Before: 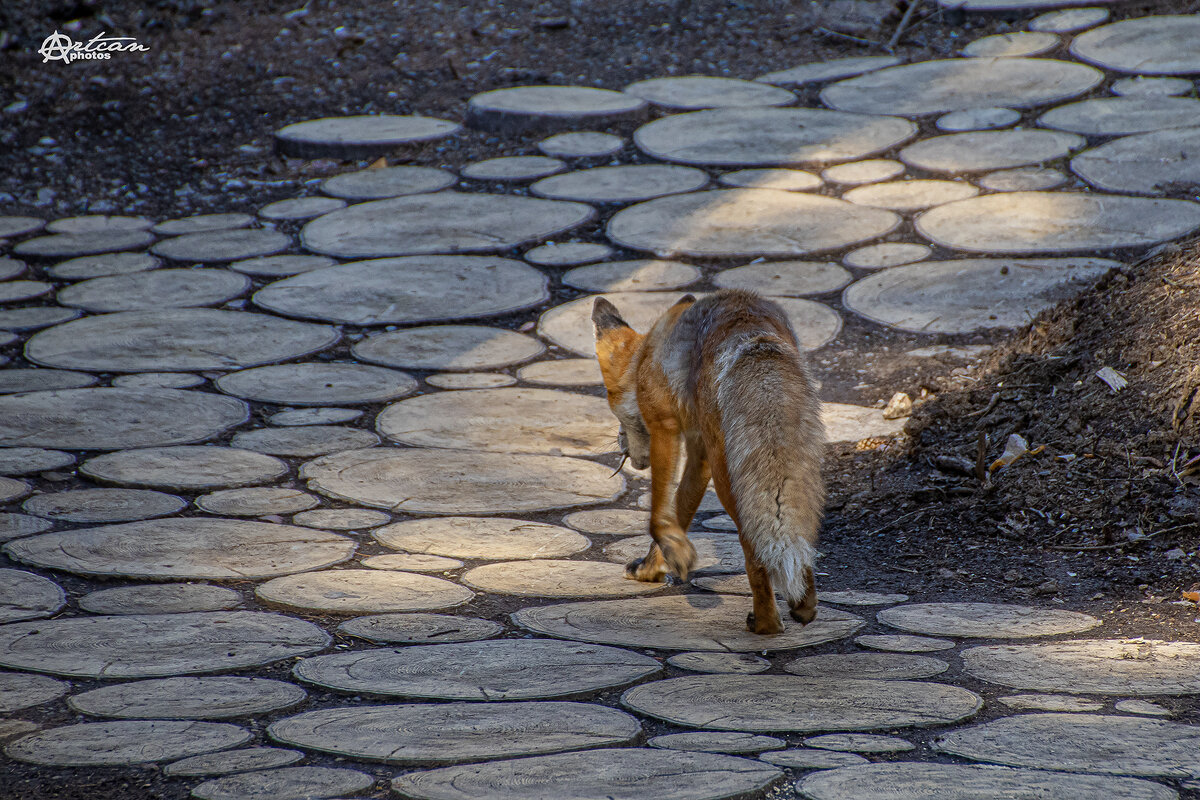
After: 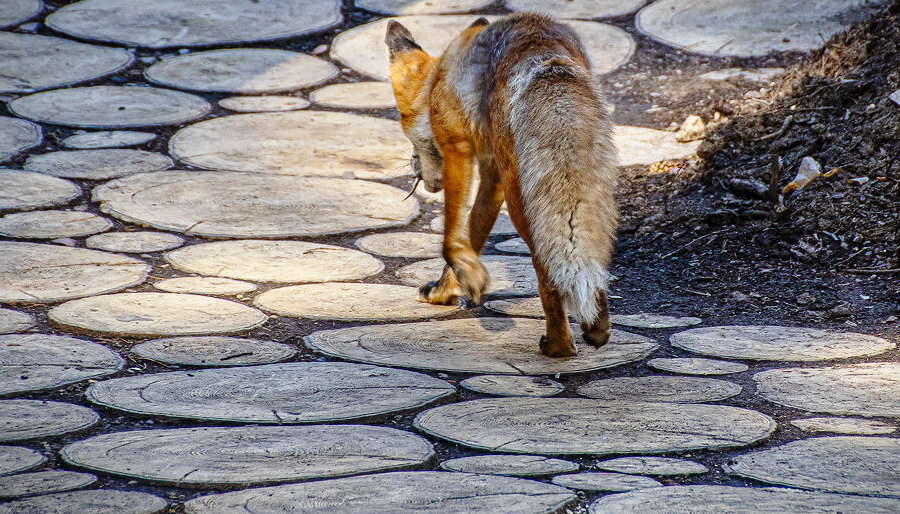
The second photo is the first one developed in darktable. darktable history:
base curve: curves: ch0 [(0, 0) (0.028, 0.03) (0.121, 0.232) (0.46, 0.748) (0.859, 0.968) (1, 1)], preserve colors none
crop and rotate: left 17.306%, top 34.7%, right 7.616%, bottom 0.975%
vignetting: fall-off start 99.29%, fall-off radius 65.23%, brightness -0.607, saturation -0.003, automatic ratio true
